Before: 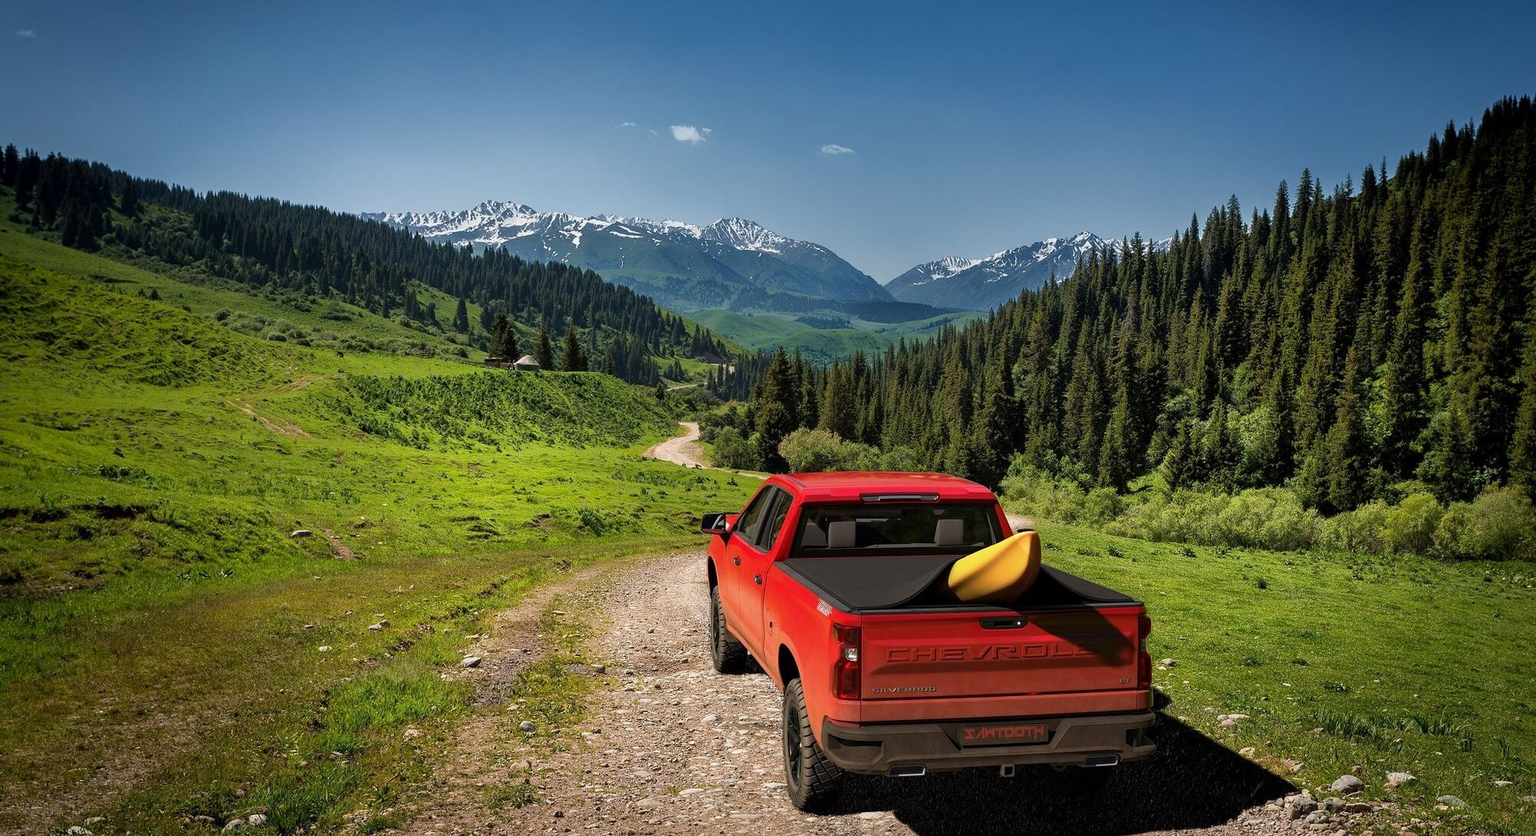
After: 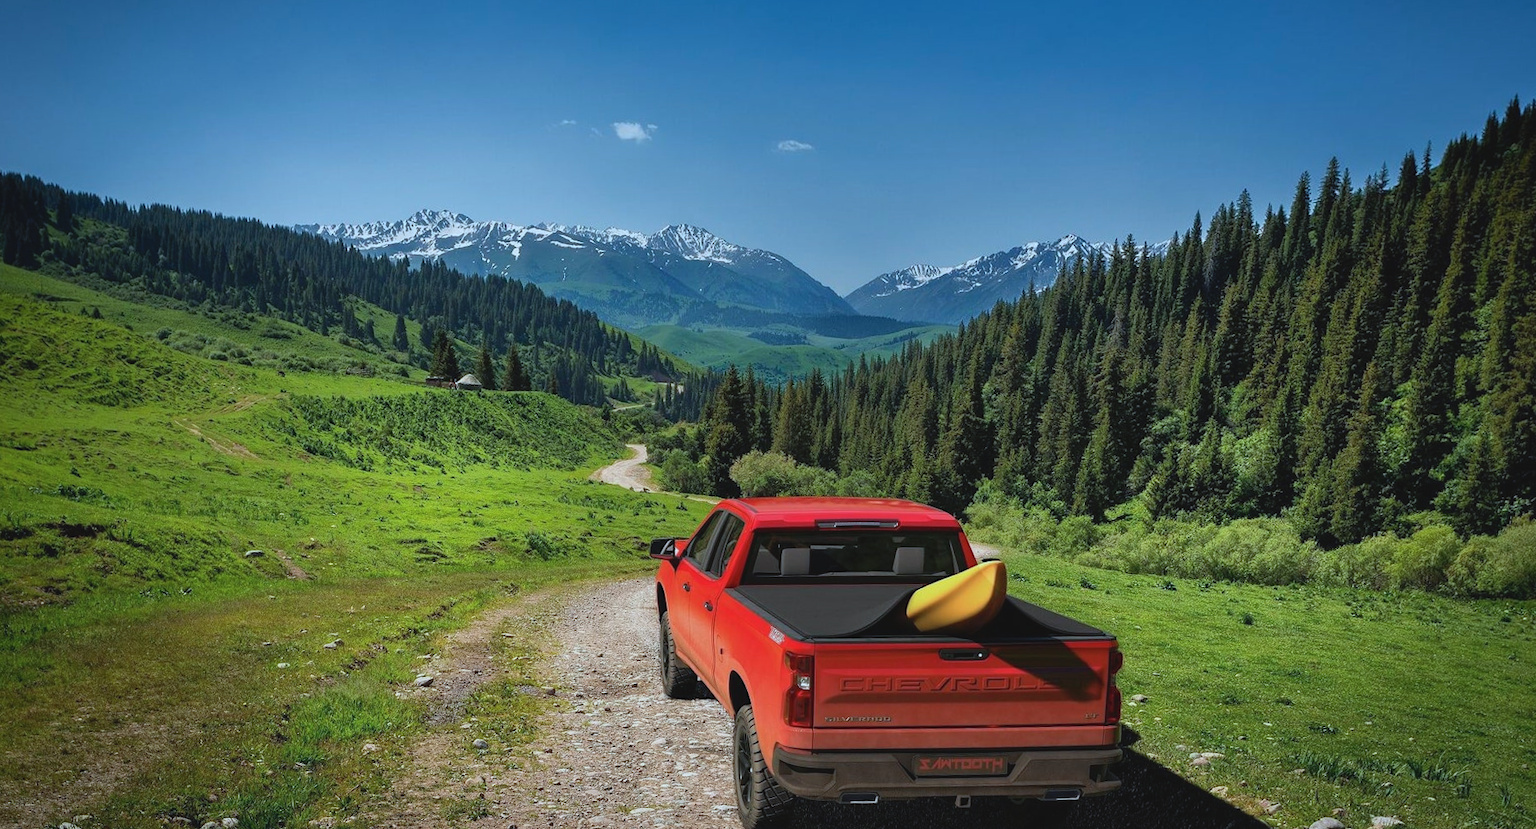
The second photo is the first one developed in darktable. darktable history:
rotate and perspective: rotation 0.062°, lens shift (vertical) 0.115, lens shift (horizontal) -0.133, crop left 0.047, crop right 0.94, crop top 0.061, crop bottom 0.94
color calibration: illuminant F (fluorescent), F source F9 (Cool White Deluxe 4150 K) – high CRI, x 0.374, y 0.373, temperature 4158.34 K
contrast brightness saturation: contrast -0.11
